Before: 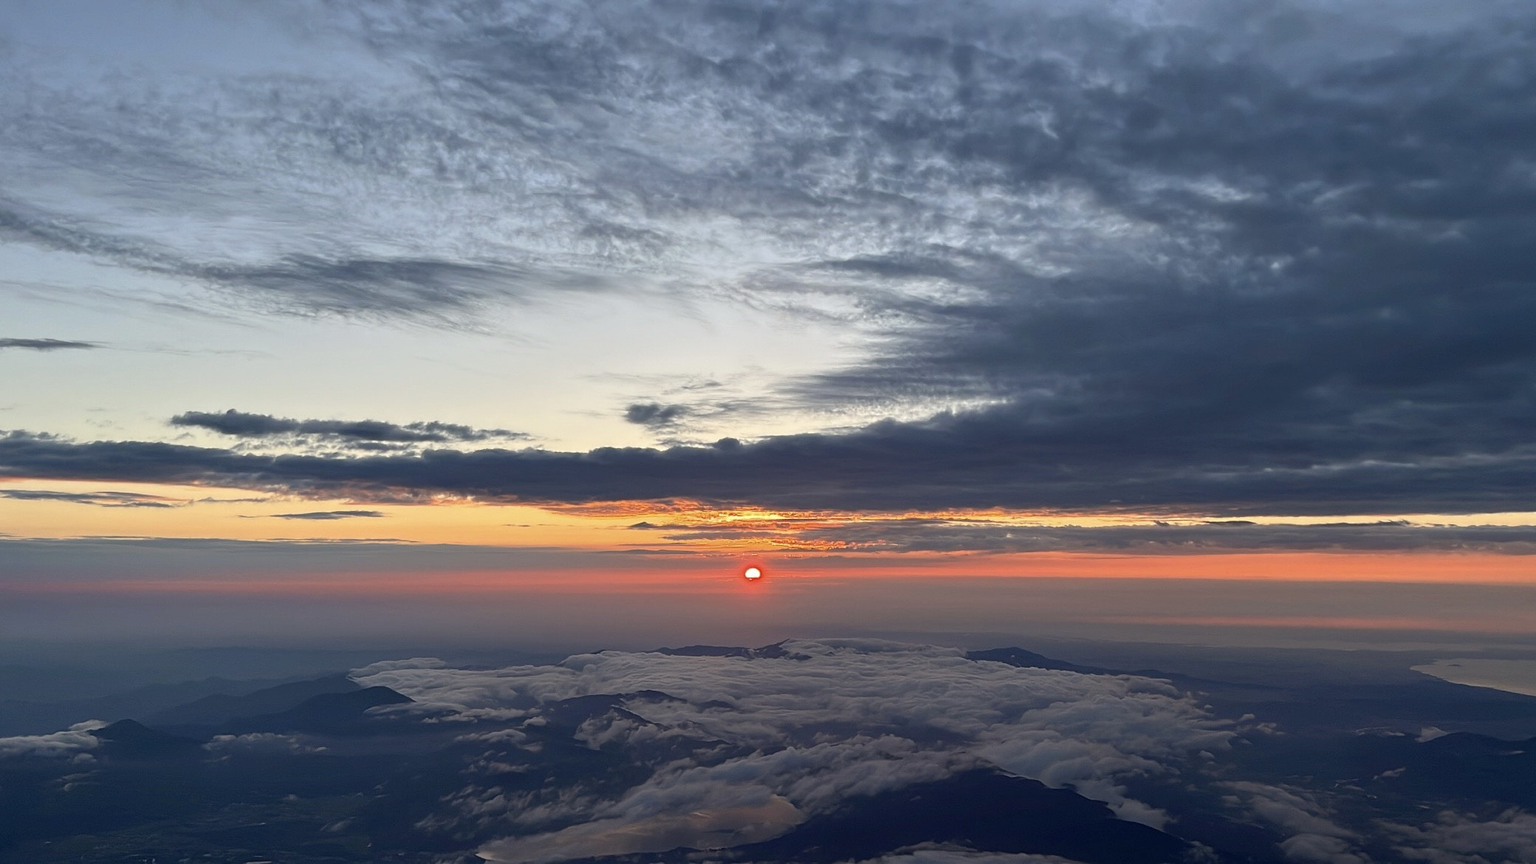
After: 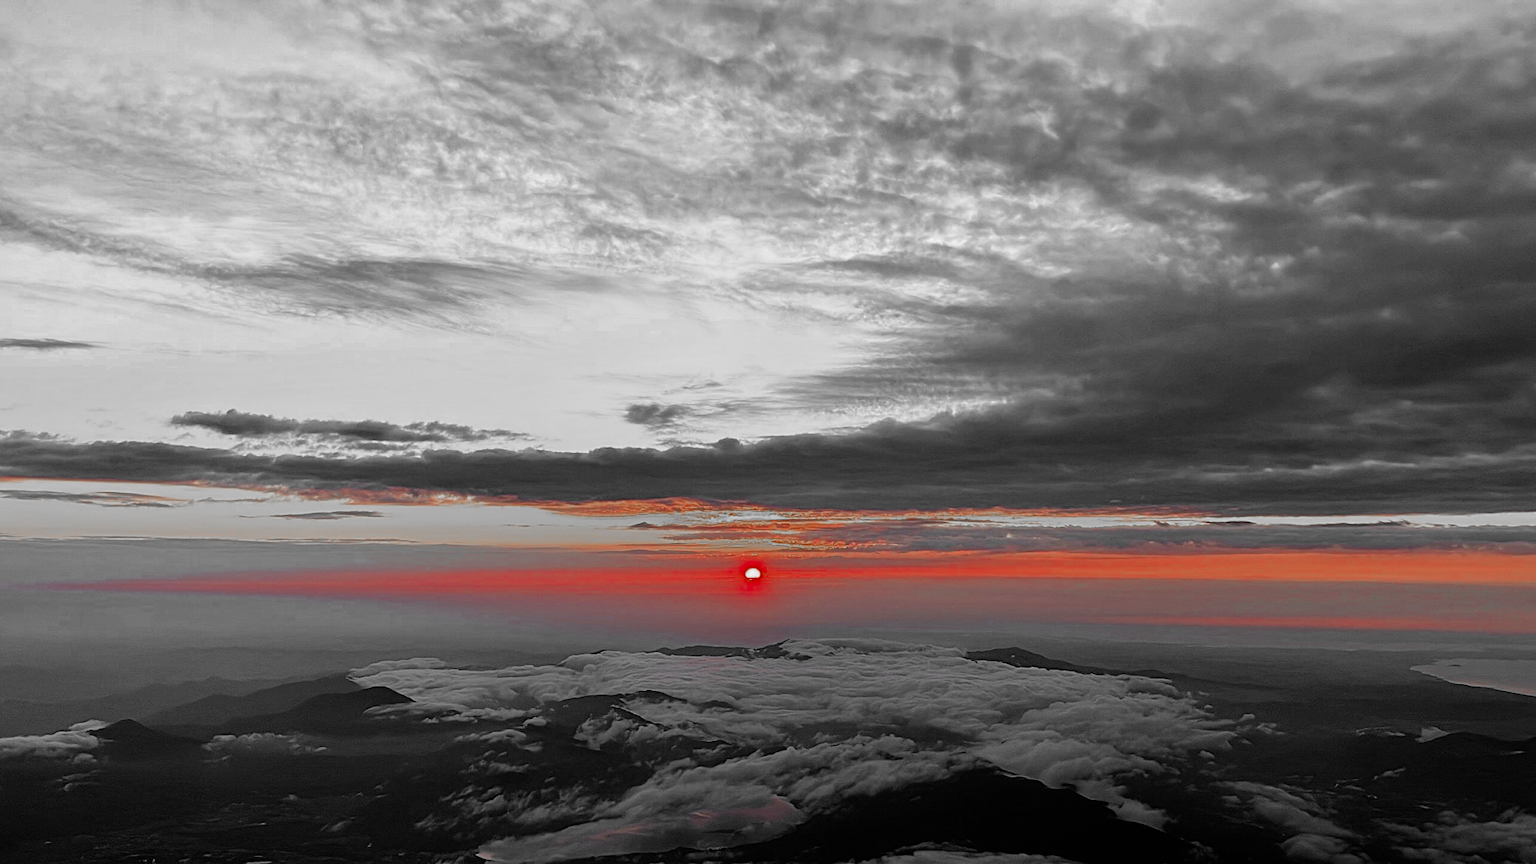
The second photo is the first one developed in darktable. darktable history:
color zones: curves: ch0 [(0, 0.352) (0.143, 0.407) (0.286, 0.386) (0.429, 0.431) (0.571, 0.829) (0.714, 0.853) (0.857, 0.833) (1, 0.352)]; ch1 [(0, 0.604) (0.072, 0.726) (0.096, 0.608) (0.205, 0.007) (0.571, -0.006) (0.839, -0.013) (0.857, -0.012) (1, 0.604)]
filmic rgb: black relative exposure -3.92 EV, white relative exposure 3.14 EV, hardness 2.87
